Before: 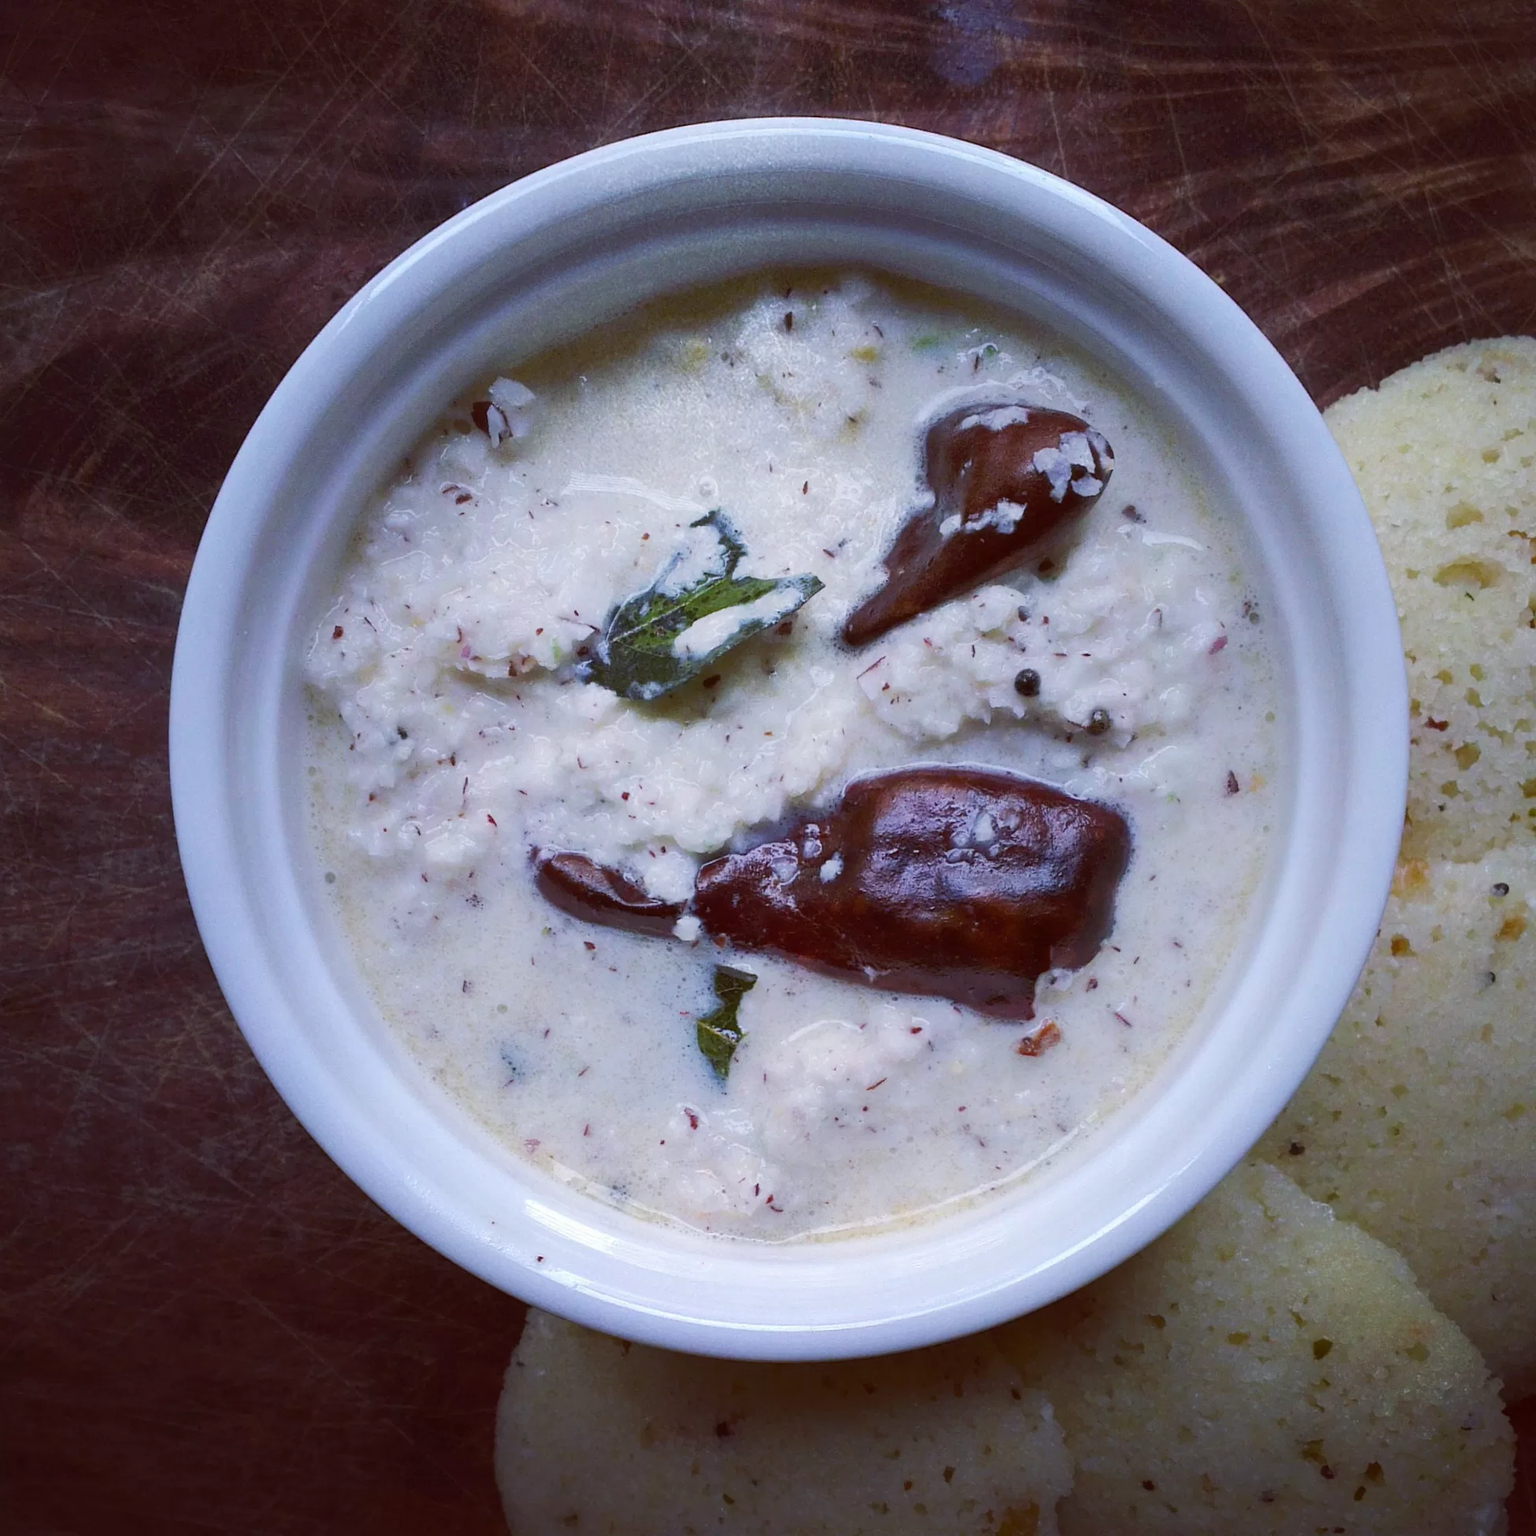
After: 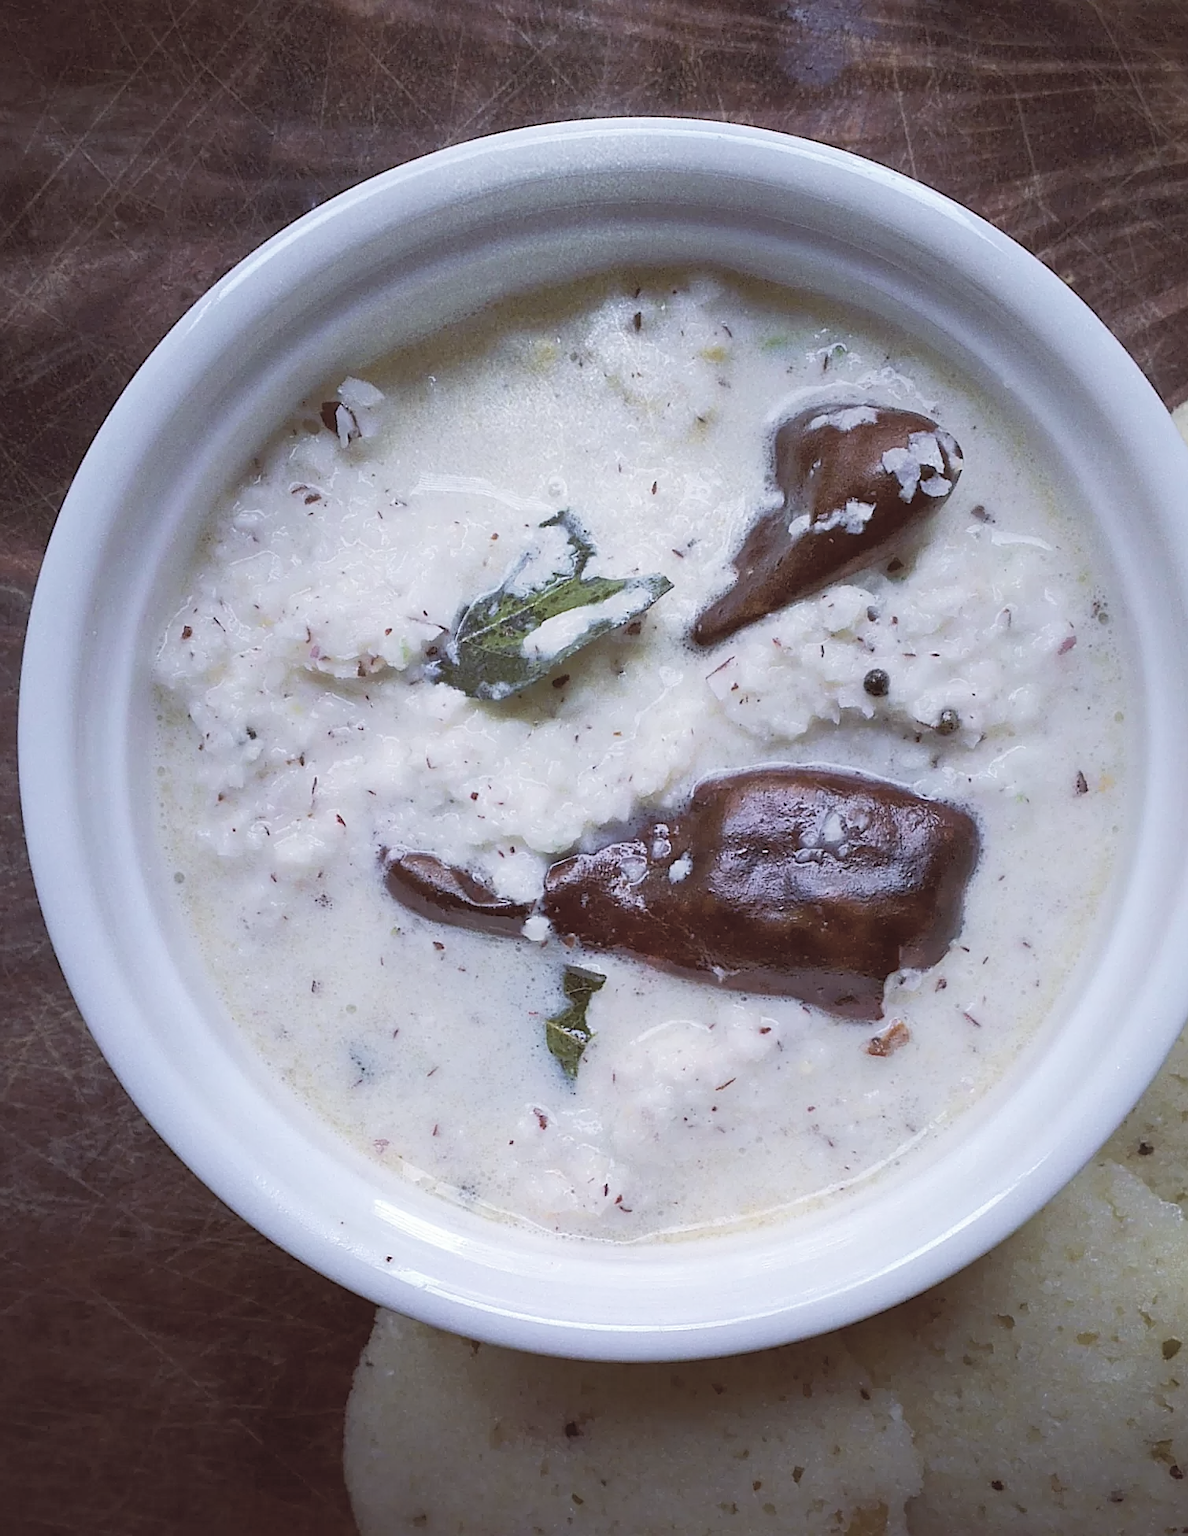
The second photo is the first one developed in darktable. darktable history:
velvia: on, module defaults
sharpen: on, module defaults
contrast brightness saturation: brightness 0.18, saturation -0.5
crop: left 9.88%, right 12.664%
